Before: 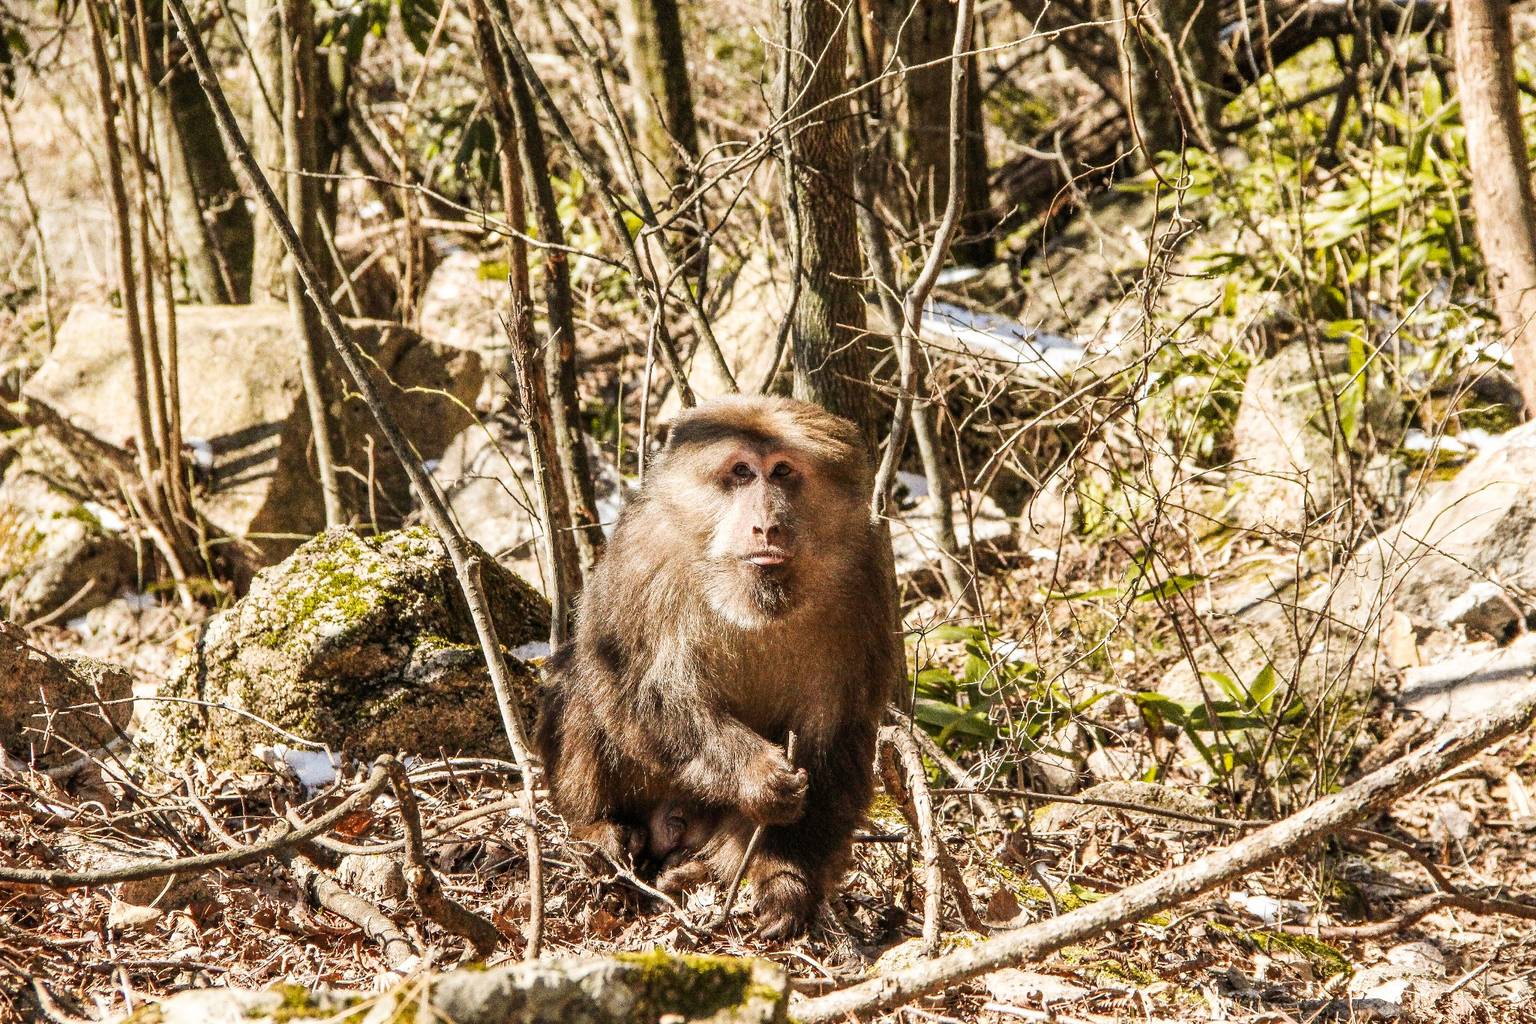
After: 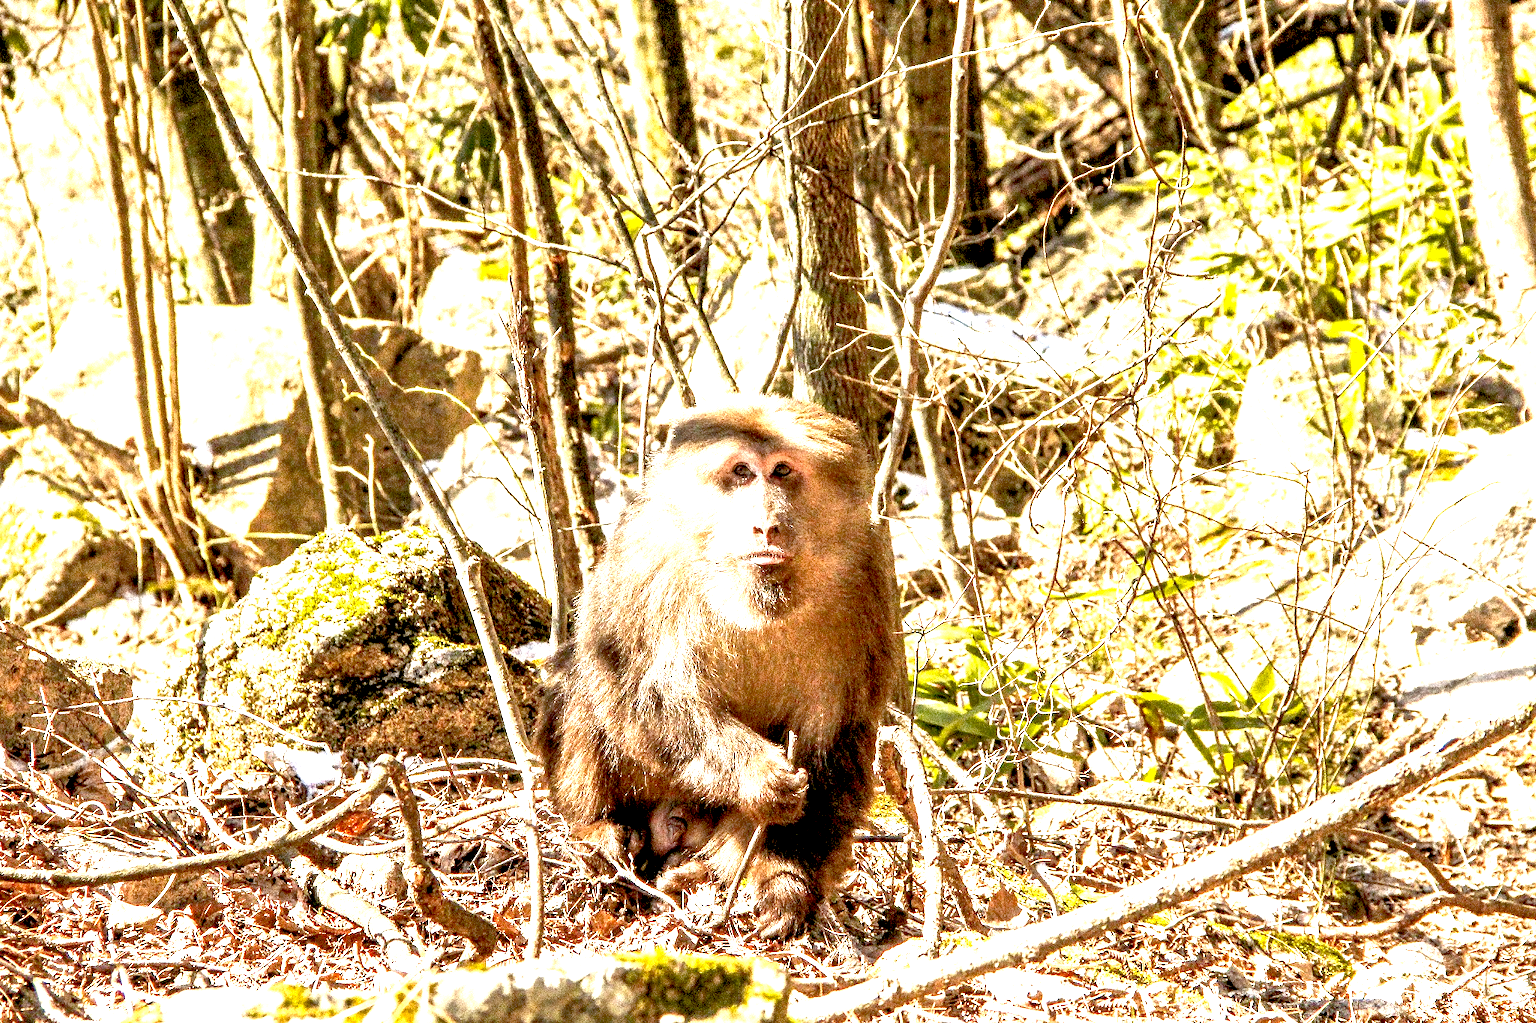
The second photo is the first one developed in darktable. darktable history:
exposure: black level correction 0.009, exposure 1.432 EV, compensate highlight preservation false
tone equalizer: -8 EV 1.03 EV, -7 EV 0.967 EV, -6 EV 0.979 EV, -5 EV 0.996 EV, -4 EV 1.03 EV, -3 EV 0.732 EV, -2 EV 0.497 EV, -1 EV 0.248 EV
